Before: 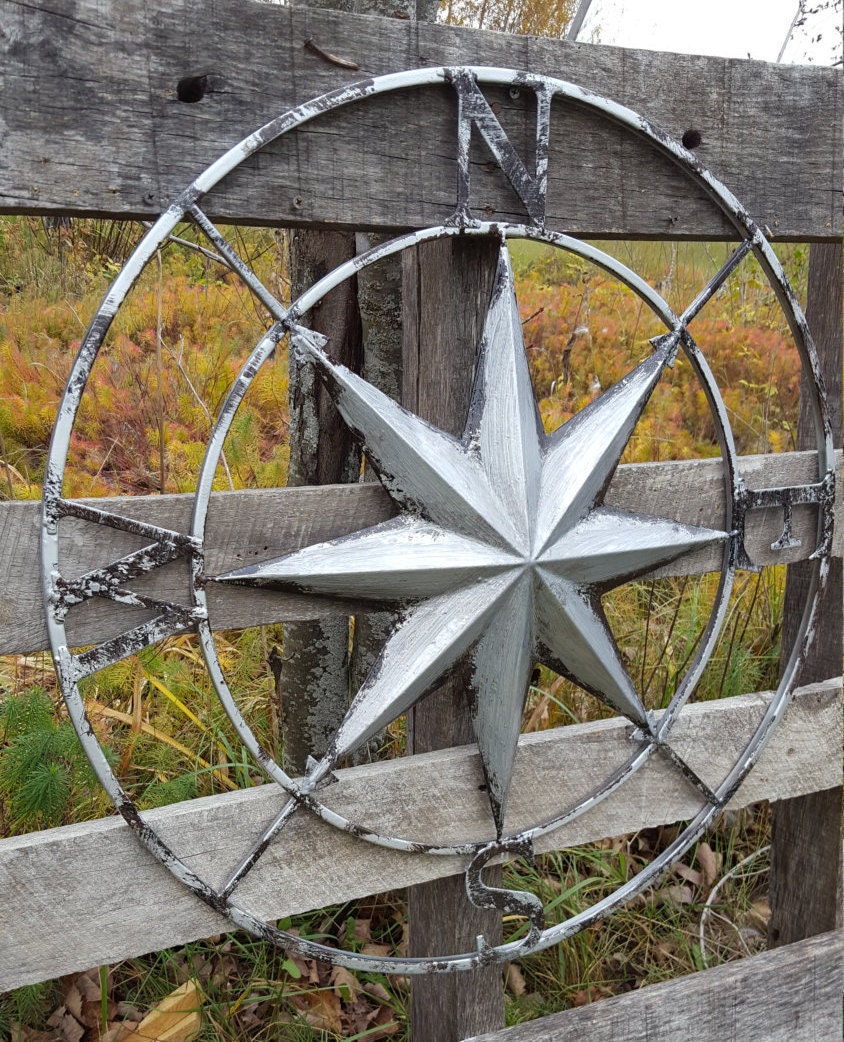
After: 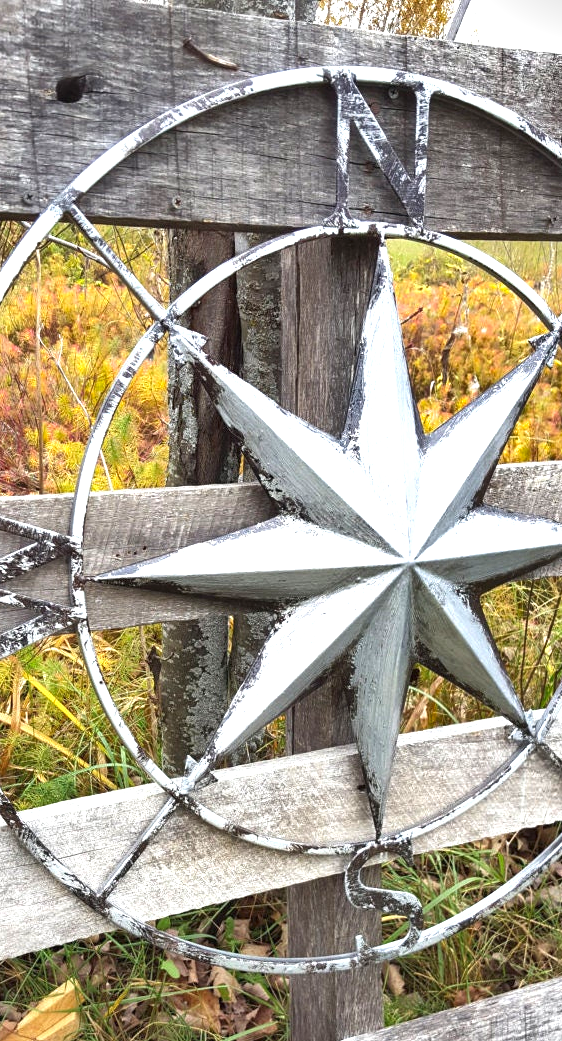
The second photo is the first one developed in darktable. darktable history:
crop and rotate: left 14.385%, right 18.948%
shadows and highlights: soften with gaussian
exposure: black level correction 0, exposure 1.2 EV, compensate exposure bias true, compensate highlight preservation false
